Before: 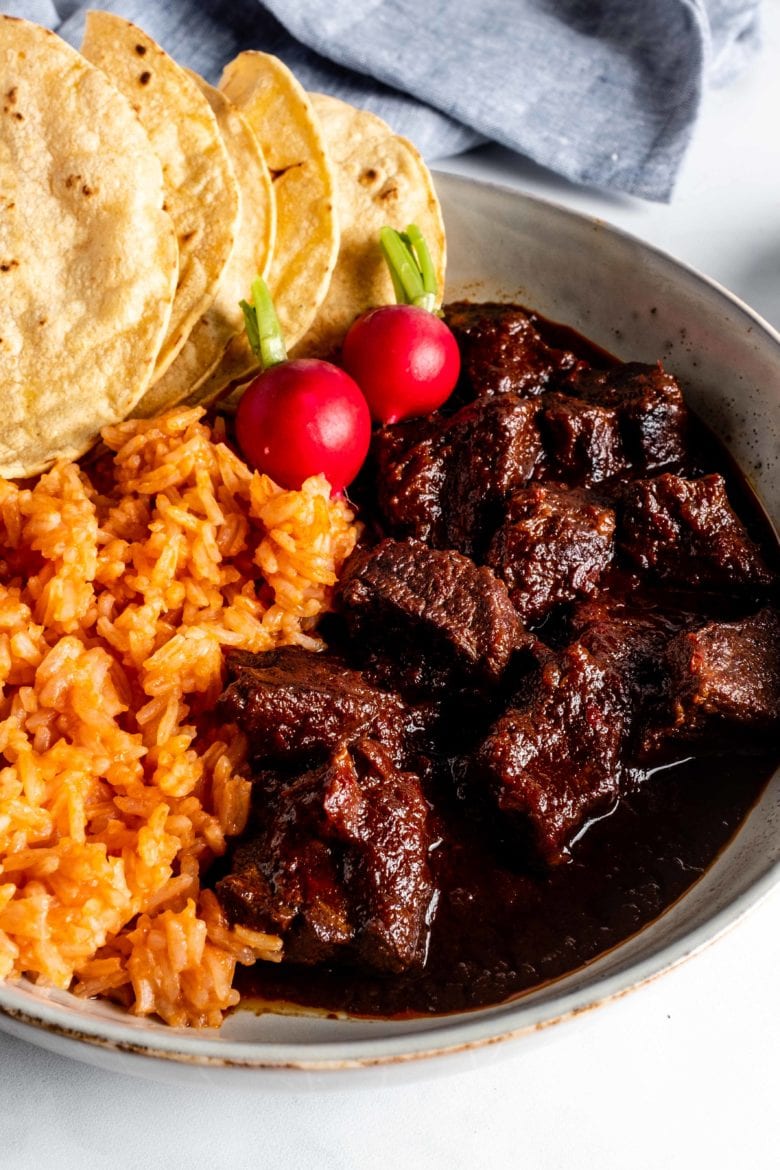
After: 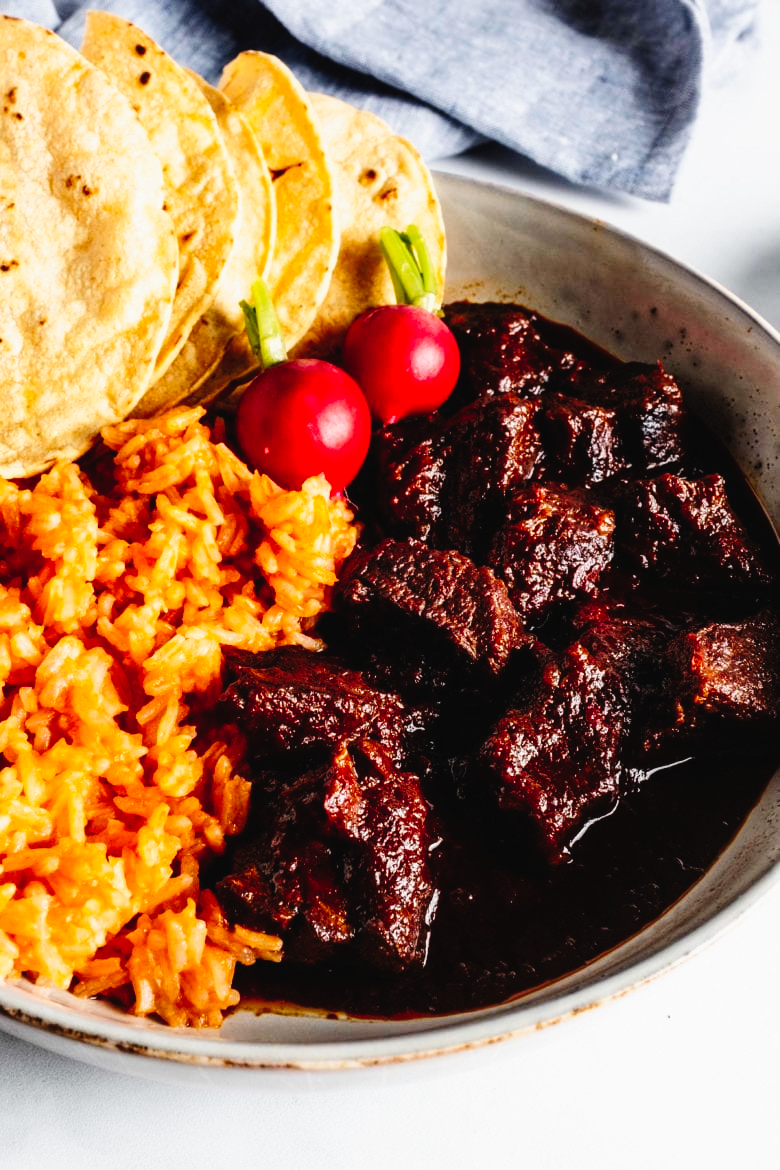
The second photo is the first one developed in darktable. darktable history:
tone curve: curves: ch0 [(0, 0.023) (0.132, 0.075) (0.251, 0.186) (0.441, 0.476) (0.662, 0.757) (0.849, 0.927) (1, 0.99)]; ch1 [(0, 0) (0.447, 0.411) (0.483, 0.469) (0.498, 0.496) (0.518, 0.514) (0.561, 0.59) (0.606, 0.659) (0.657, 0.725) (0.869, 0.916) (1, 1)]; ch2 [(0, 0) (0.307, 0.315) (0.425, 0.438) (0.483, 0.477) (0.503, 0.503) (0.526, 0.553) (0.552, 0.601) (0.615, 0.669) (0.703, 0.797) (0.985, 0.966)], preserve colors none
exposure: exposure -0.048 EV, compensate exposure bias true, compensate highlight preservation false
